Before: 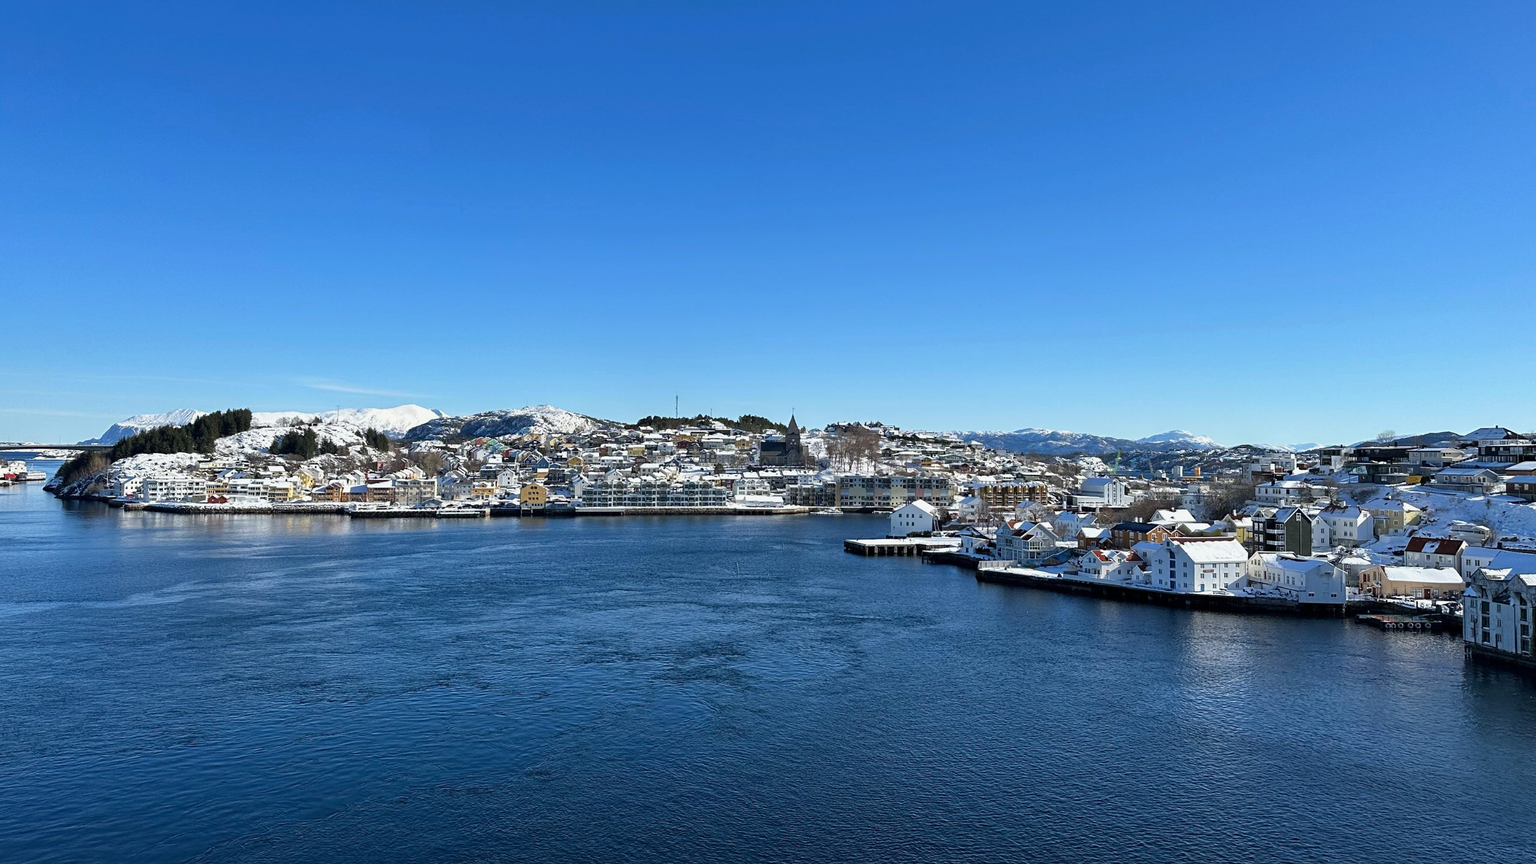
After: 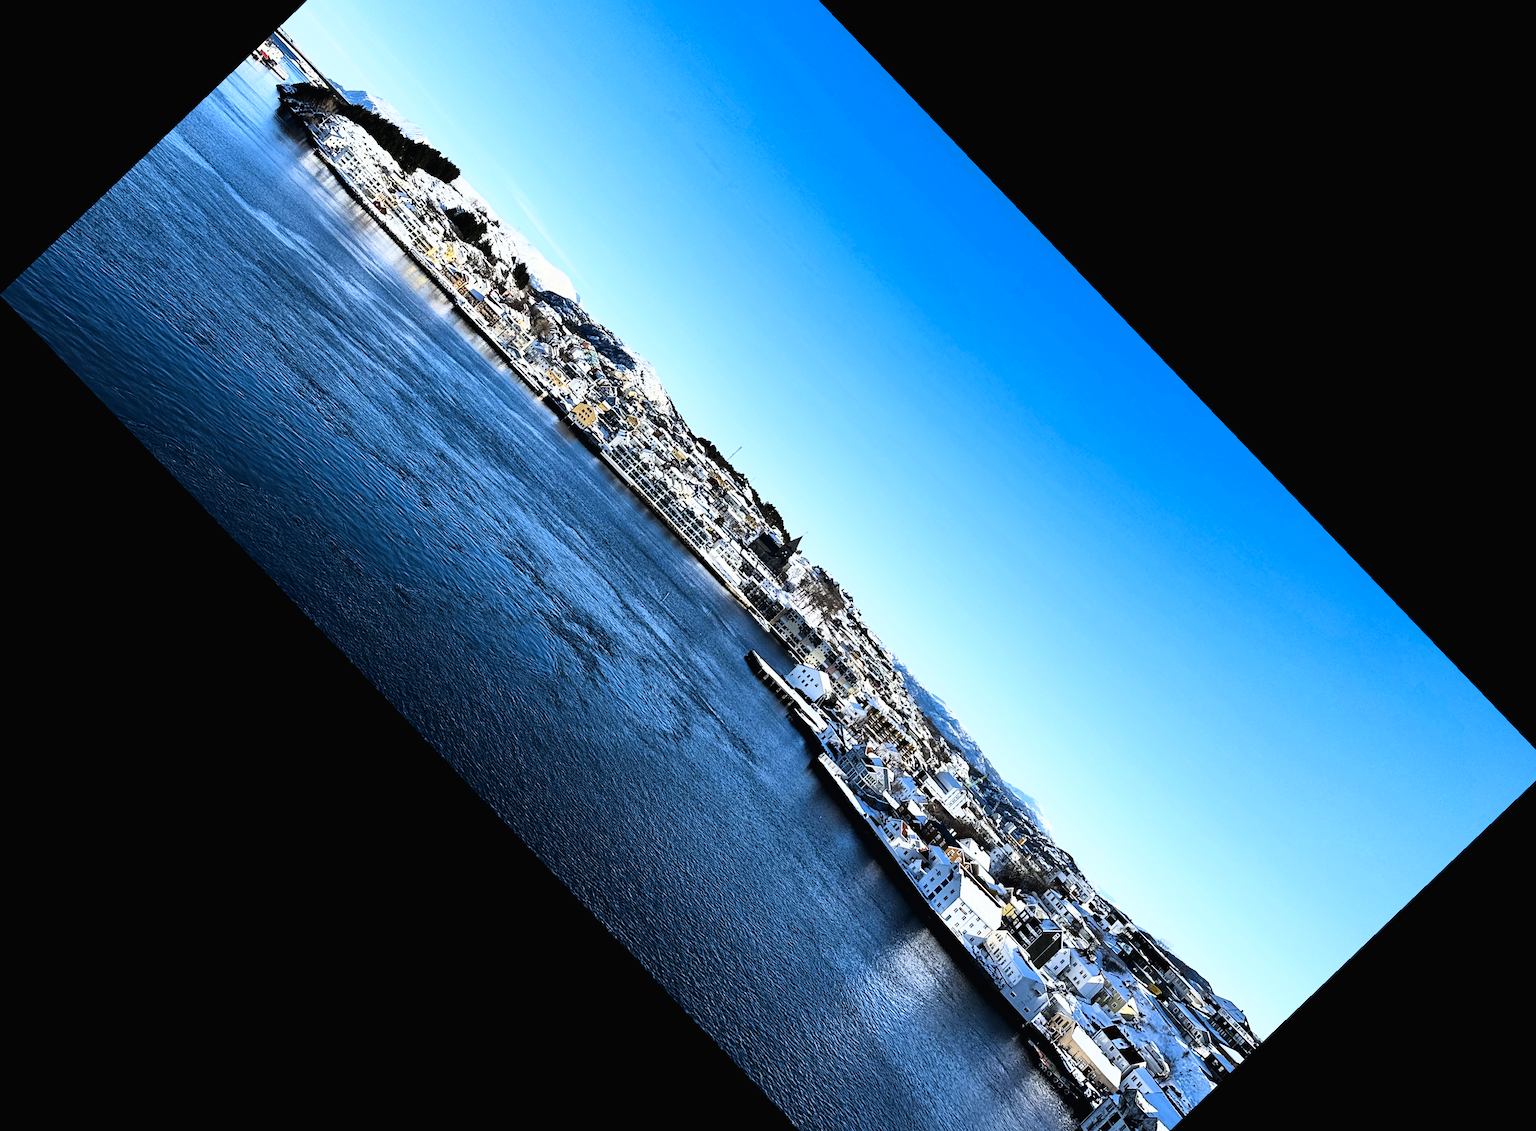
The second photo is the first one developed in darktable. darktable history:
filmic rgb: black relative exposure -16 EV, white relative exposure 6.29 EV, hardness 5.1, contrast 1.35
tone equalizer: -8 EV -0.417 EV, -7 EV -0.389 EV, -6 EV -0.333 EV, -5 EV -0.222 EV, -3 EV 0.222 EV, -2 EV 0.333 EV, -1 EV 0.389 EV, +0 EV 0.417 EV, edges refinement/feathering 500, mask exposure compensation -1.57 EV, preserve details no
tone curve: curves: ch0 [(0, 0.013) (0.198, 0.175) (0.512, 0.582) (0.625, 0.754) (0.81, 0.934) (1, 1)], color space Lab, linked channels, preserve colors none
color contrast: green-magenta contrast 0.8, blue-yellow contrast 1.1, unbound 0
crop and rotate: angle -46.26°, top 16.234%, right 0.912%, bottom 11.704%
